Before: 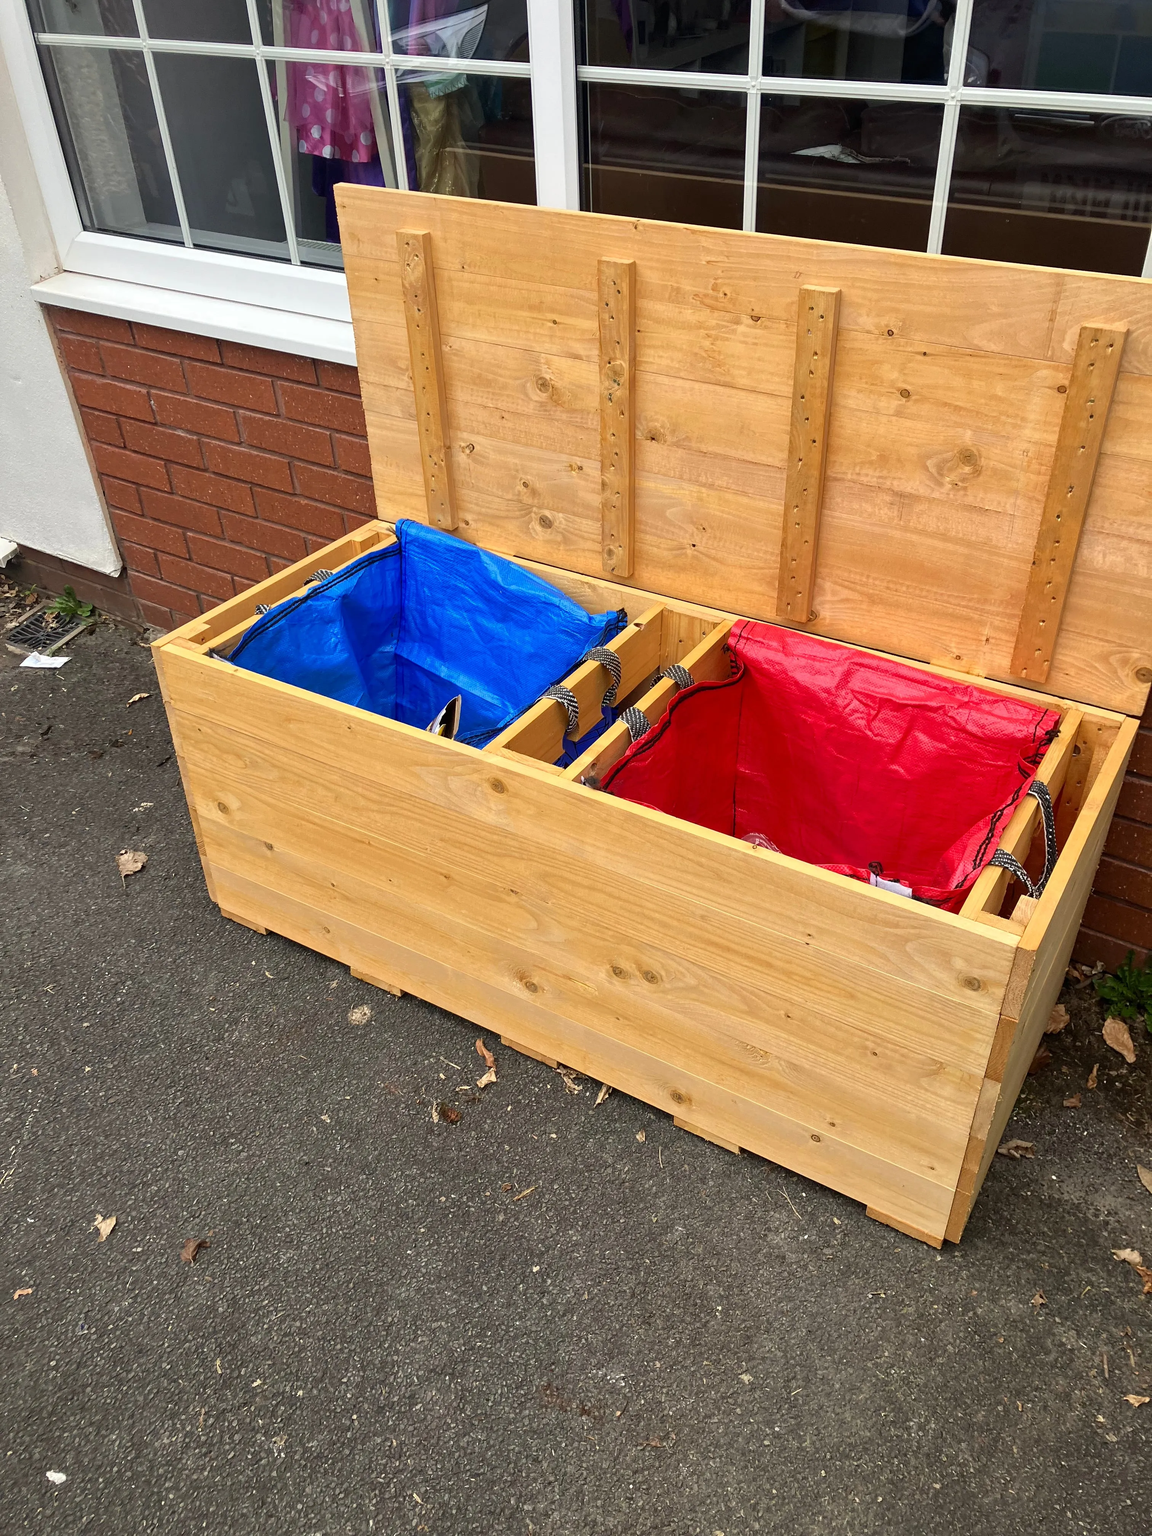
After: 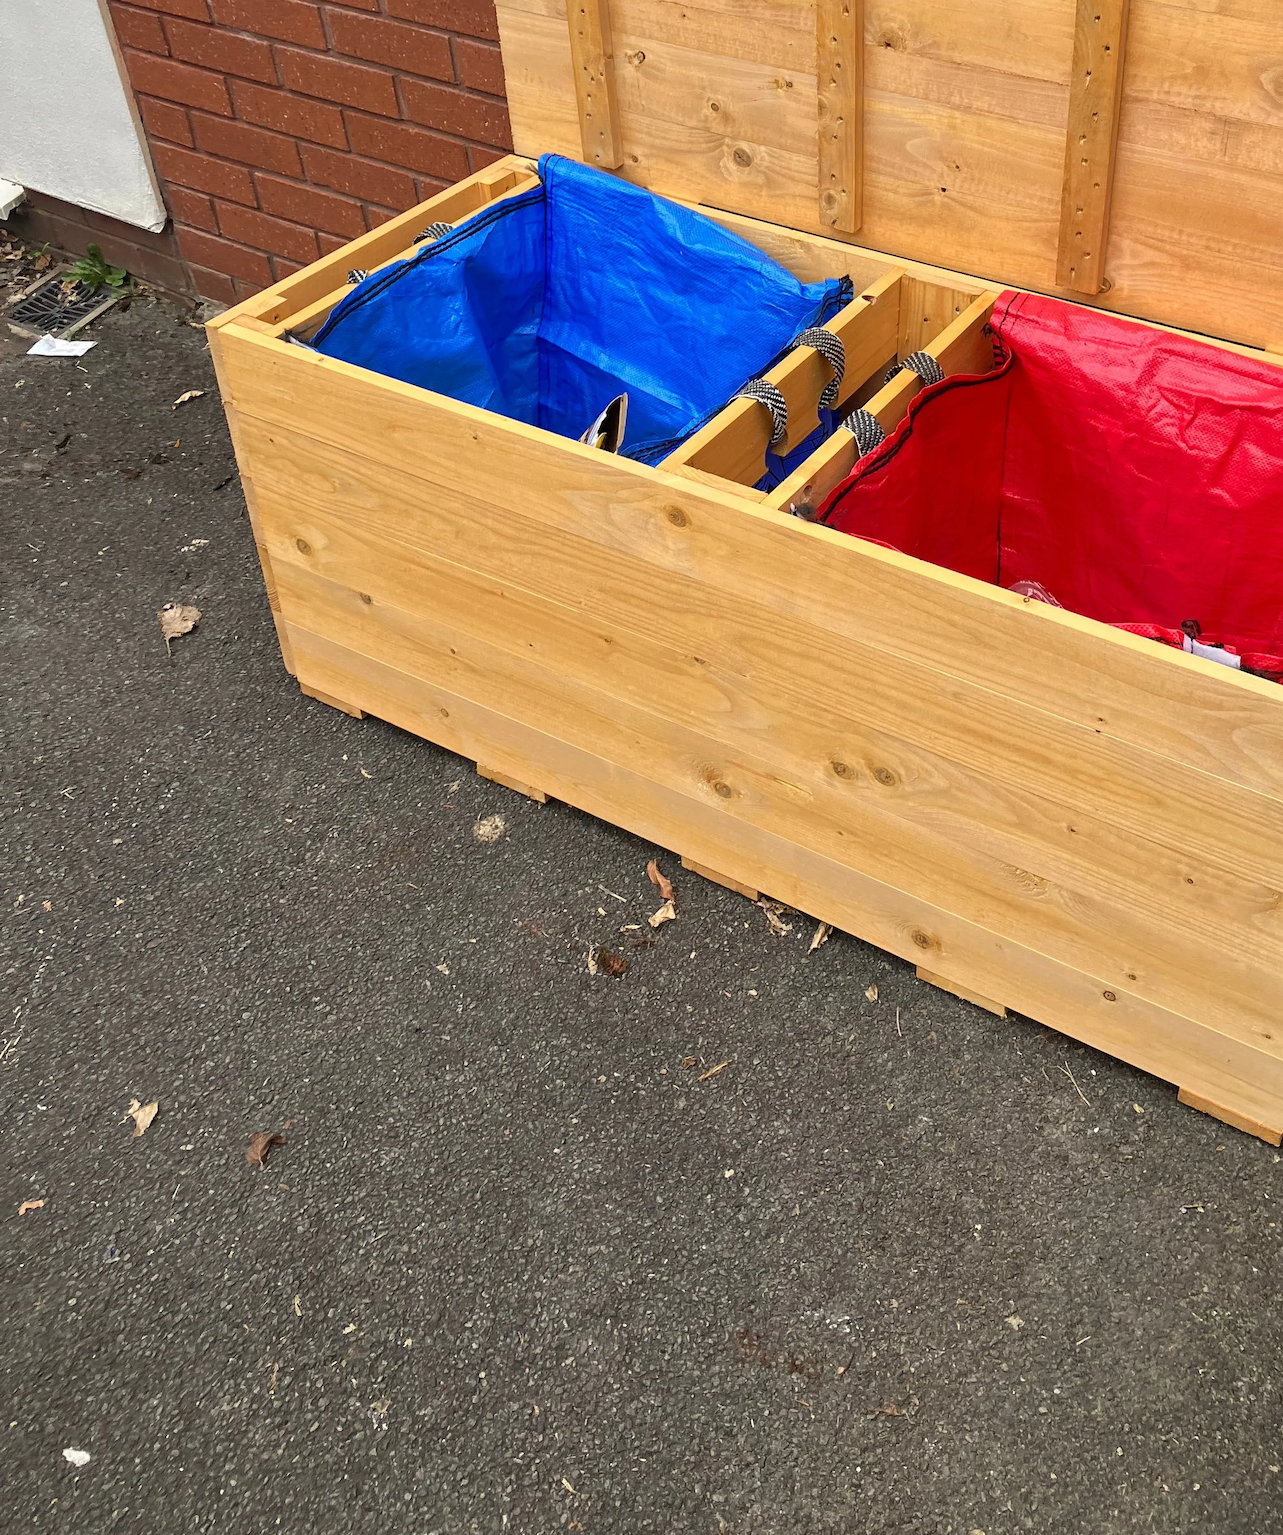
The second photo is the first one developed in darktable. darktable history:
crop: top 26.459%, right 18.029%
tone equalizer: edges refinement/feathering 500, mask exposure compensation -1.57 EV, preserve details guided filter
